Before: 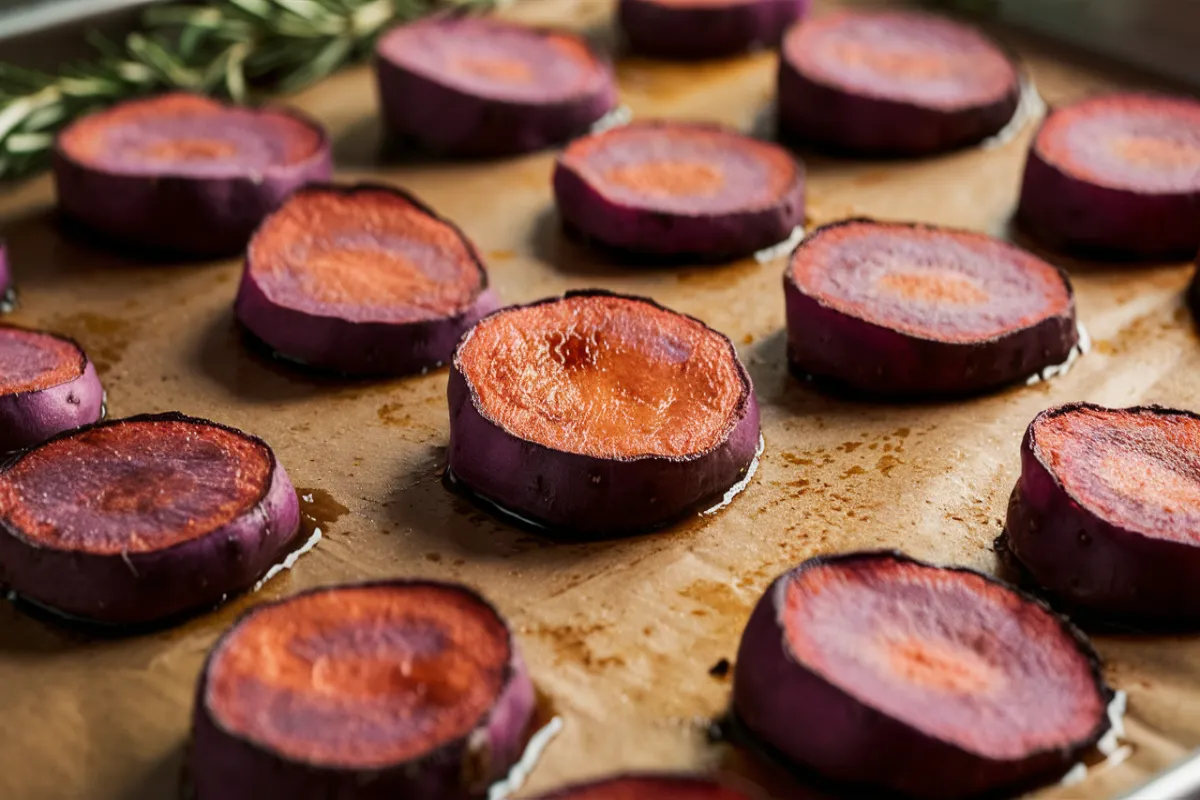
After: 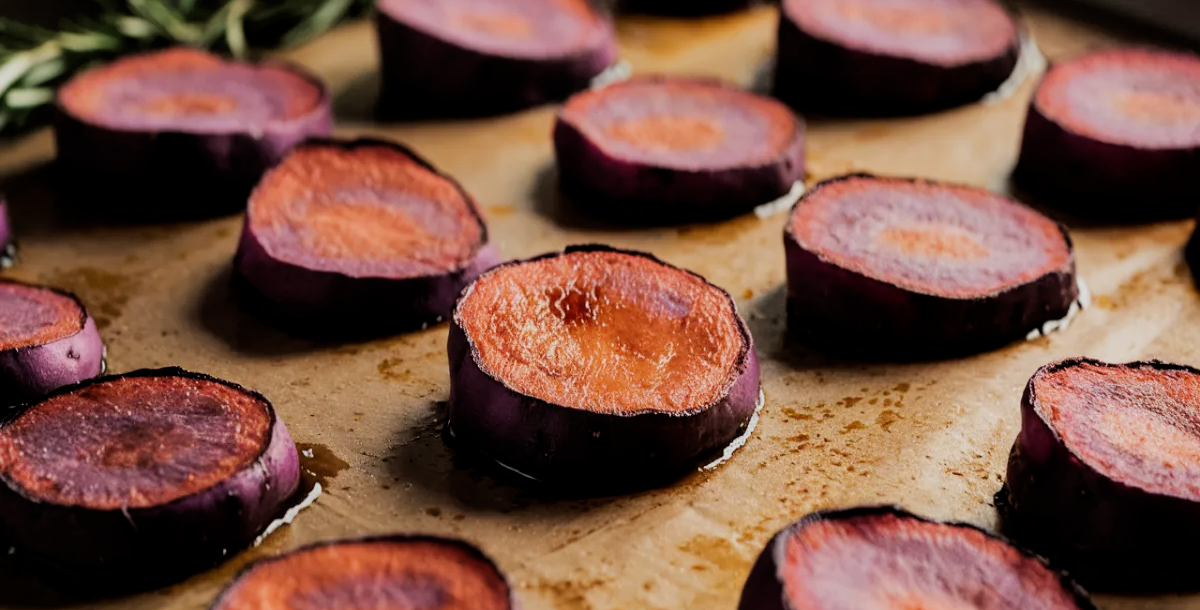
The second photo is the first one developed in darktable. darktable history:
exposure: compensate highlight preservation false
crop: top 5.631%, bottom 18.067%
filmic rgb: black relative exposure -7.73 EV, white relative exposure 4.45 EV, hardness 3.75, latitude 49.22%, contrast 1.101
